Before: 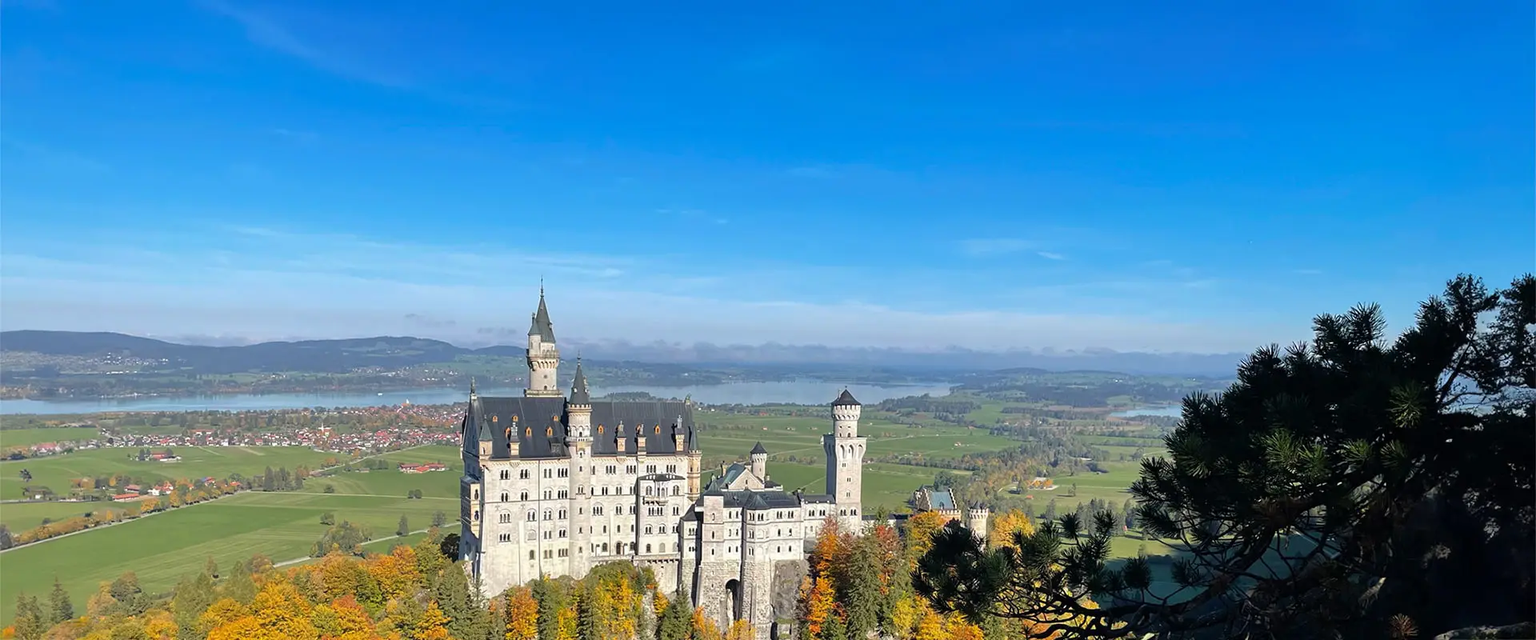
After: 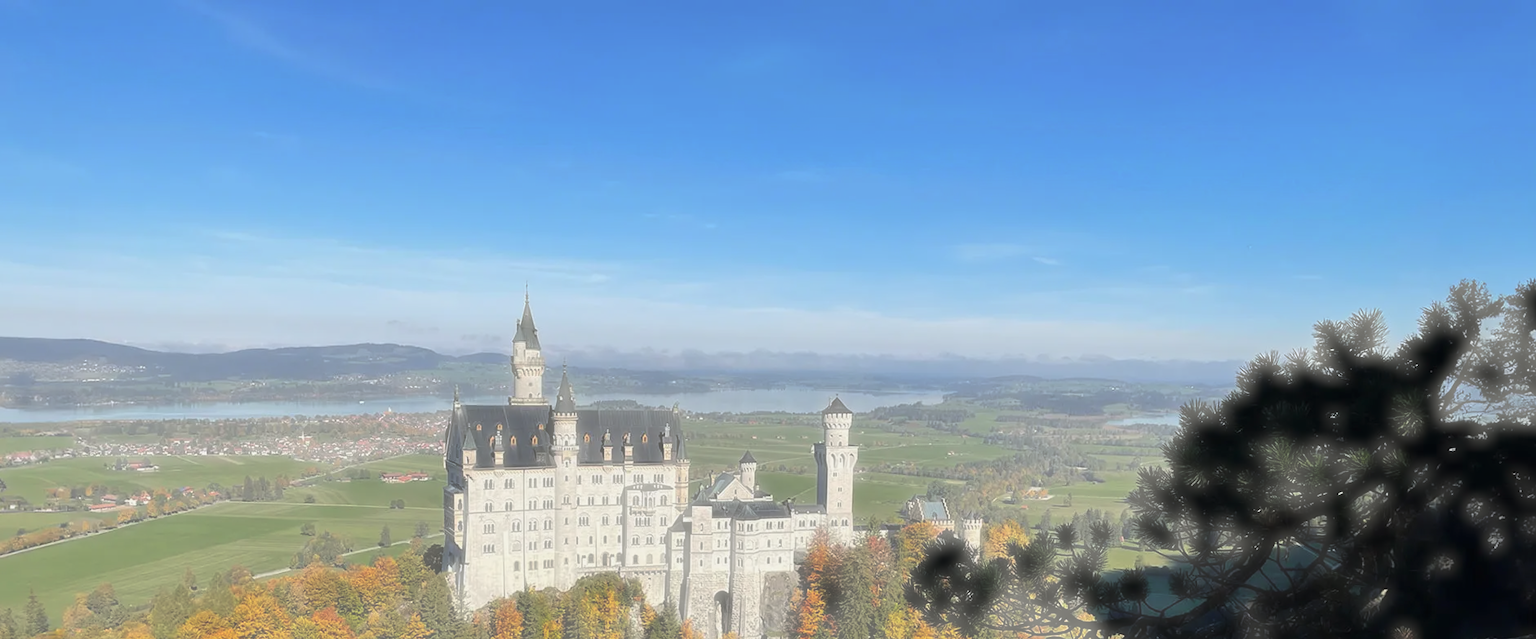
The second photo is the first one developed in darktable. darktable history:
haze removal: strength -0.889, distance 0.224, adaptive false
crop: left 1.686%, right 0.279%, bottom 1.994%
